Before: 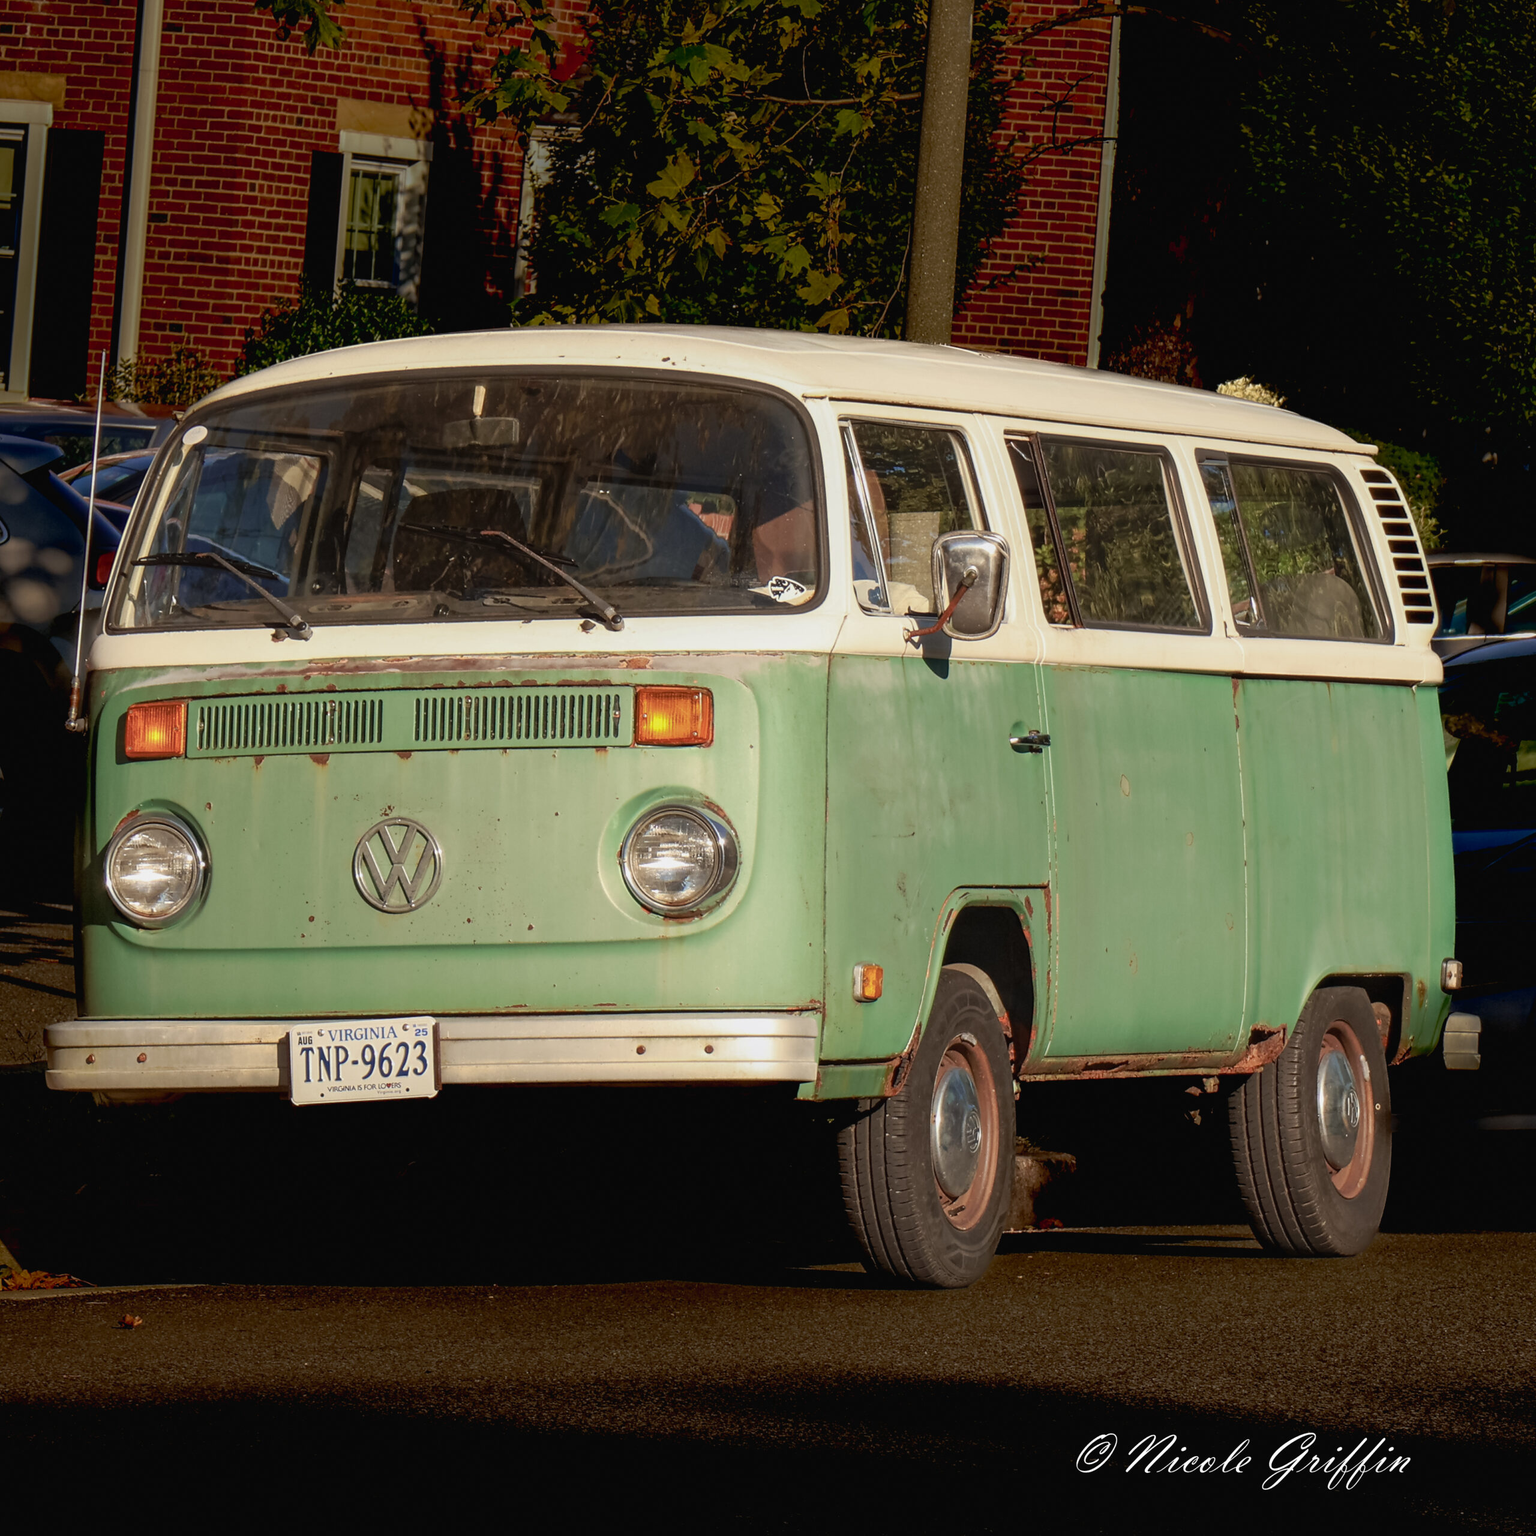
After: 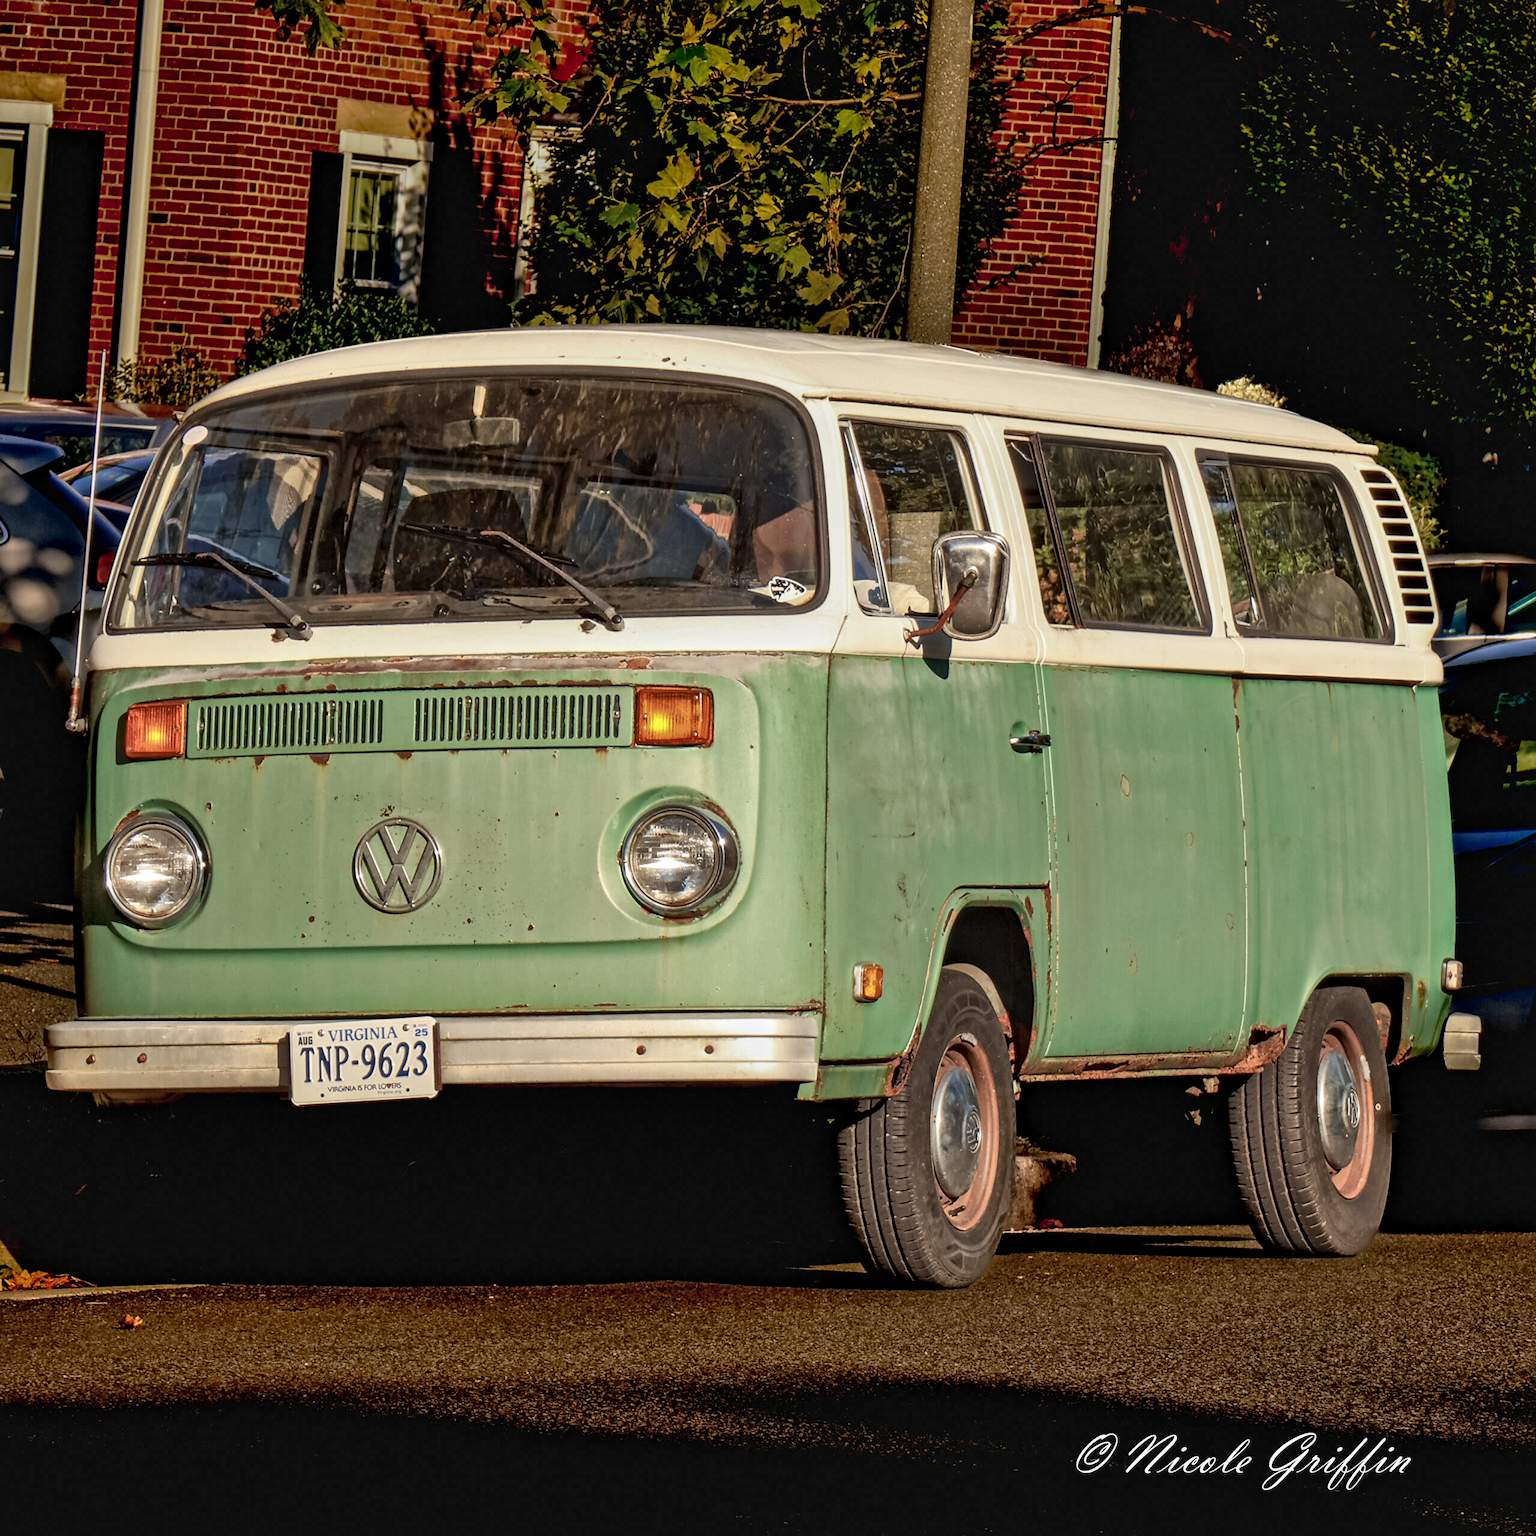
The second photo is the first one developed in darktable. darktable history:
local contrast: mode bilateral grid, contrast 21, coarseness 19, detail 164%, midtone range 0.2
shadows and highlights: low approximation 0.01, soften with gaussian
